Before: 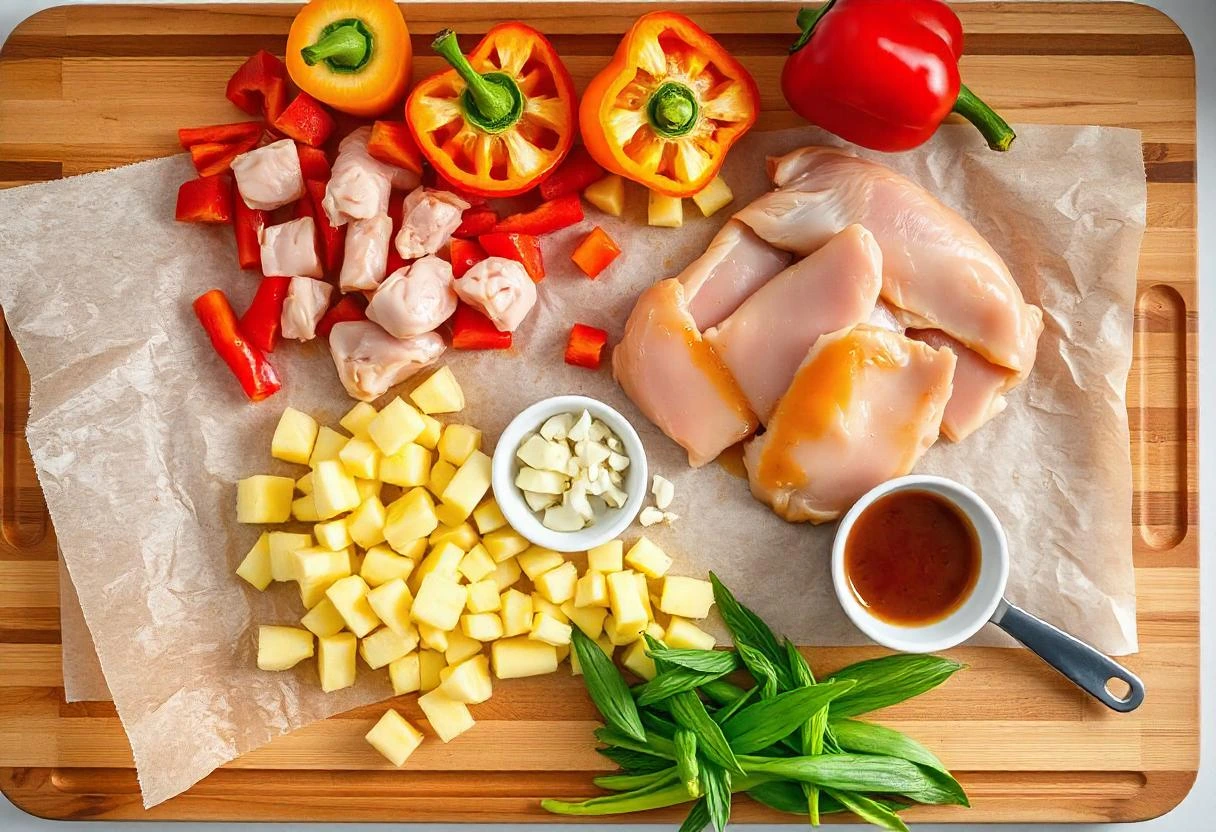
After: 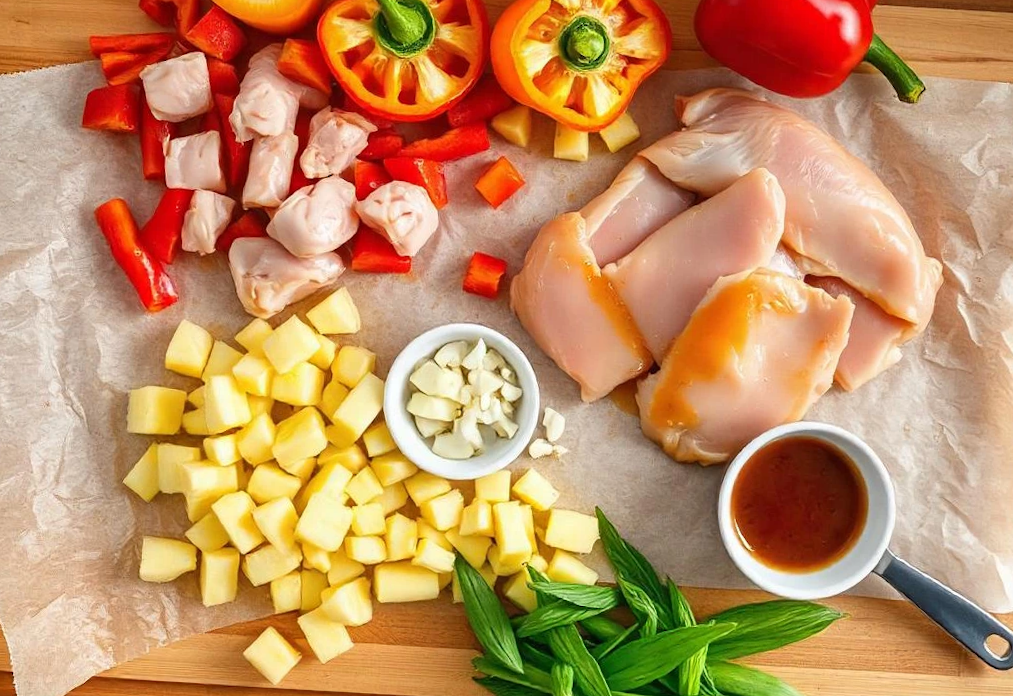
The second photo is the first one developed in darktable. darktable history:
crop and rotate: angle -3.13°, left 5.431%, top 5.167%, right 4.738%, bottom 4.569%
